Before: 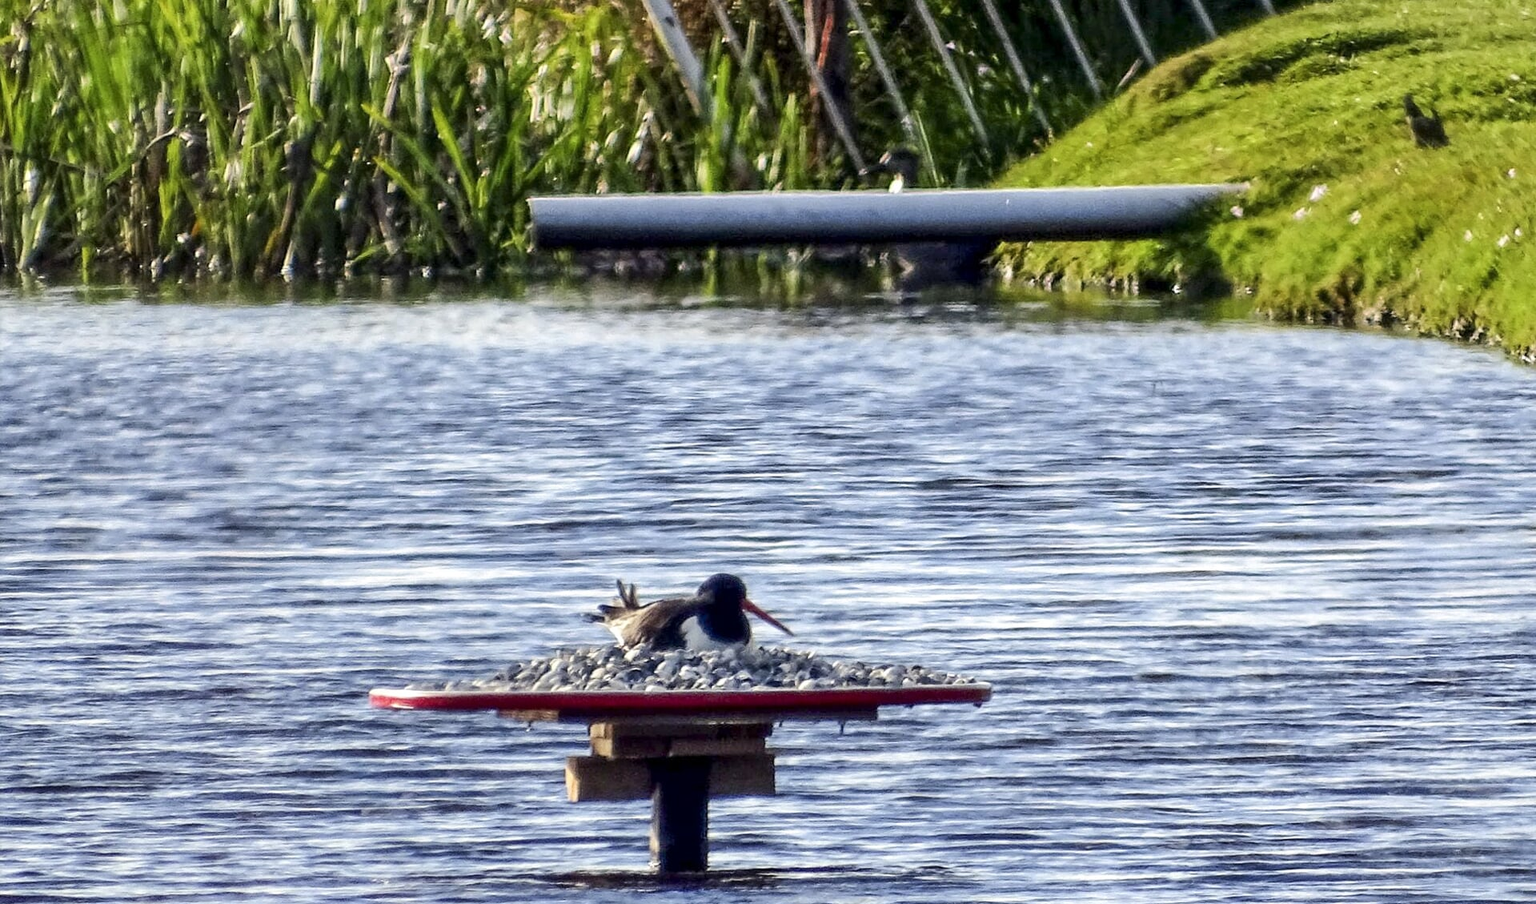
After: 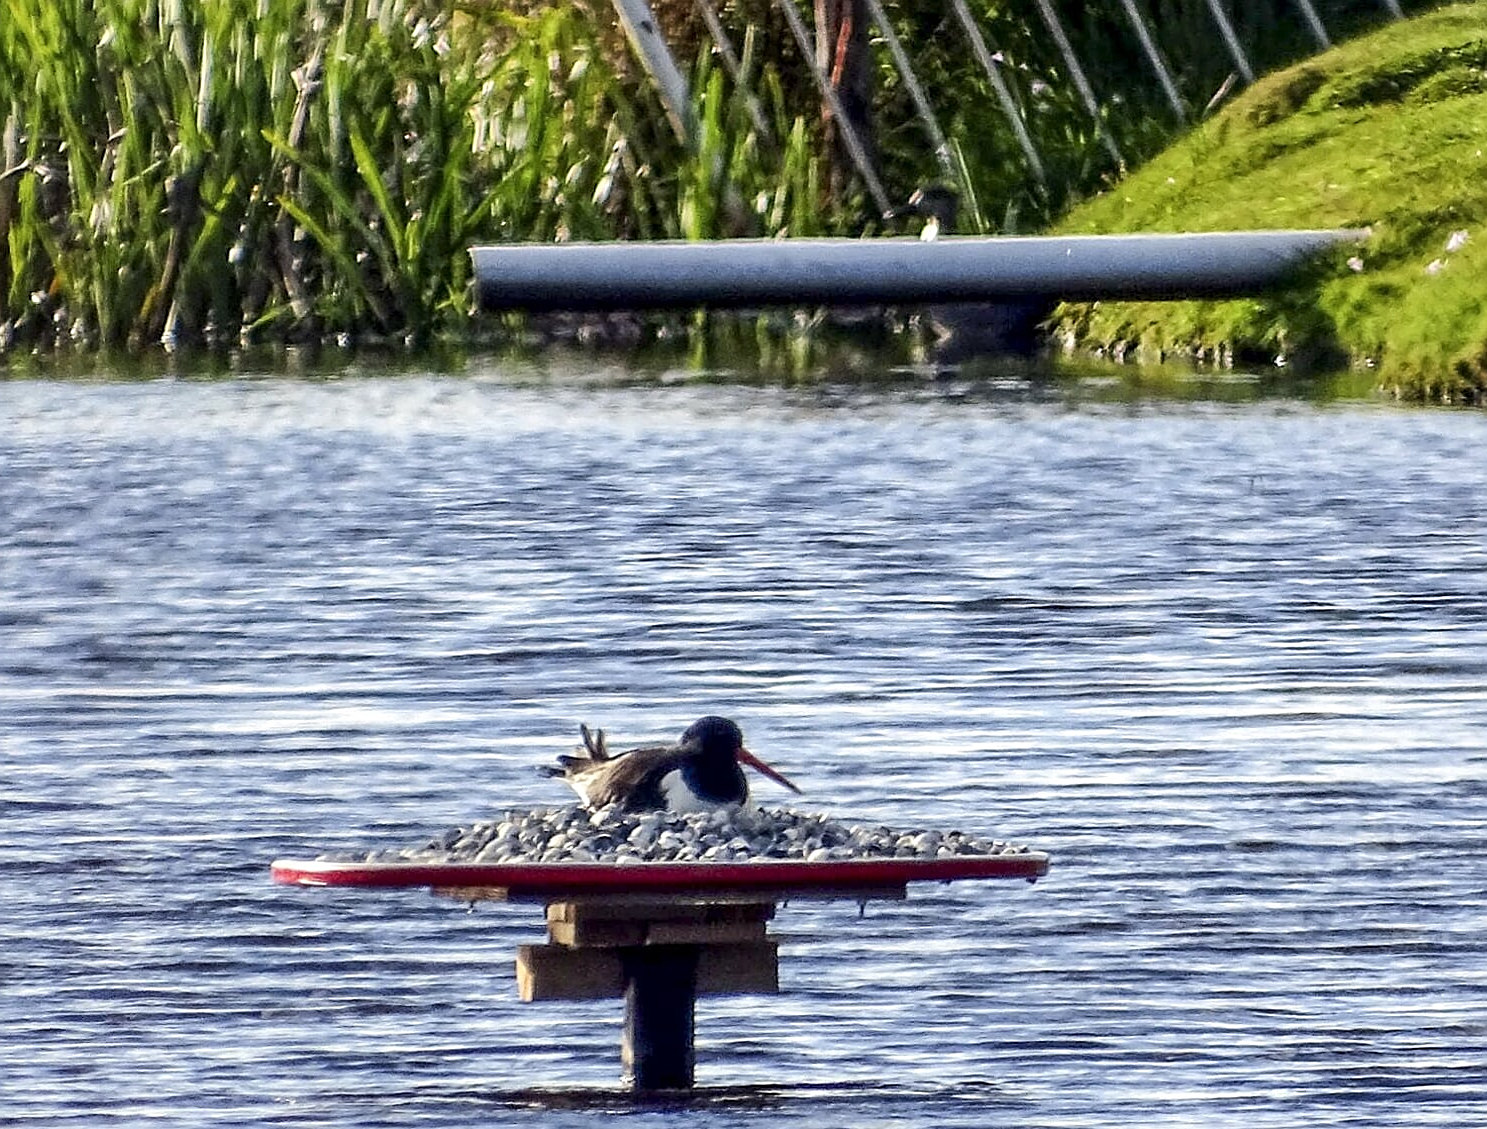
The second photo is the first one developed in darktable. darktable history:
crop: left 9.903%, right 12.564%
sharpen: on, module defaults
